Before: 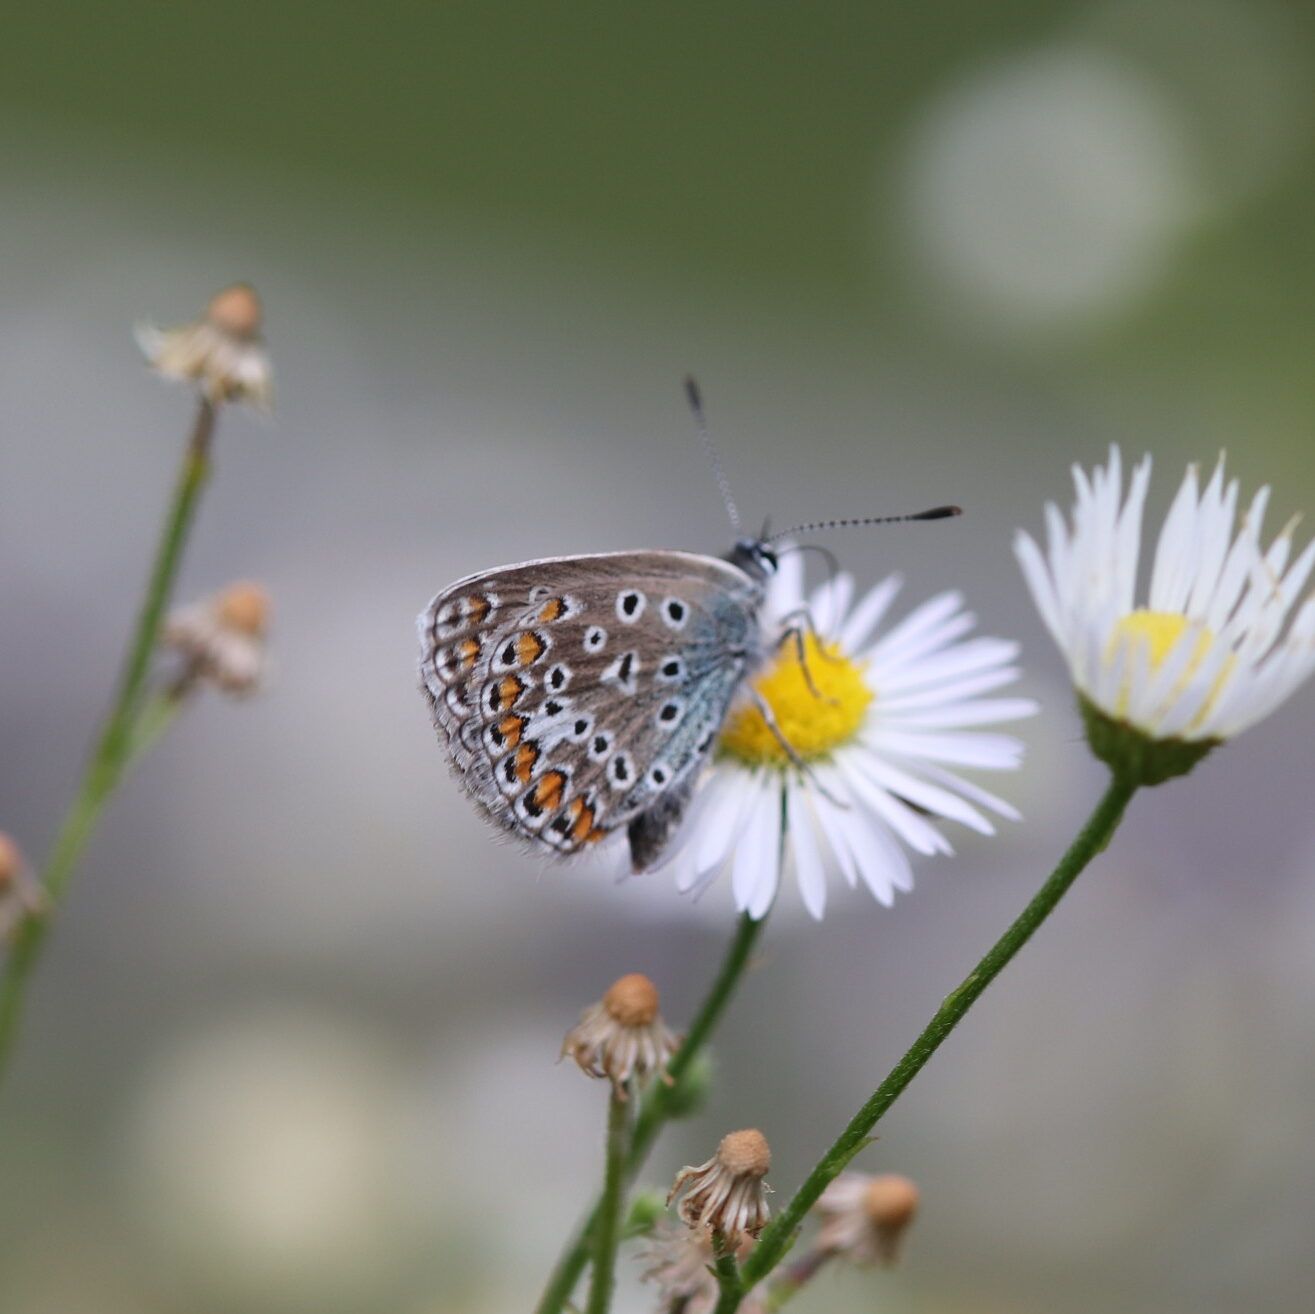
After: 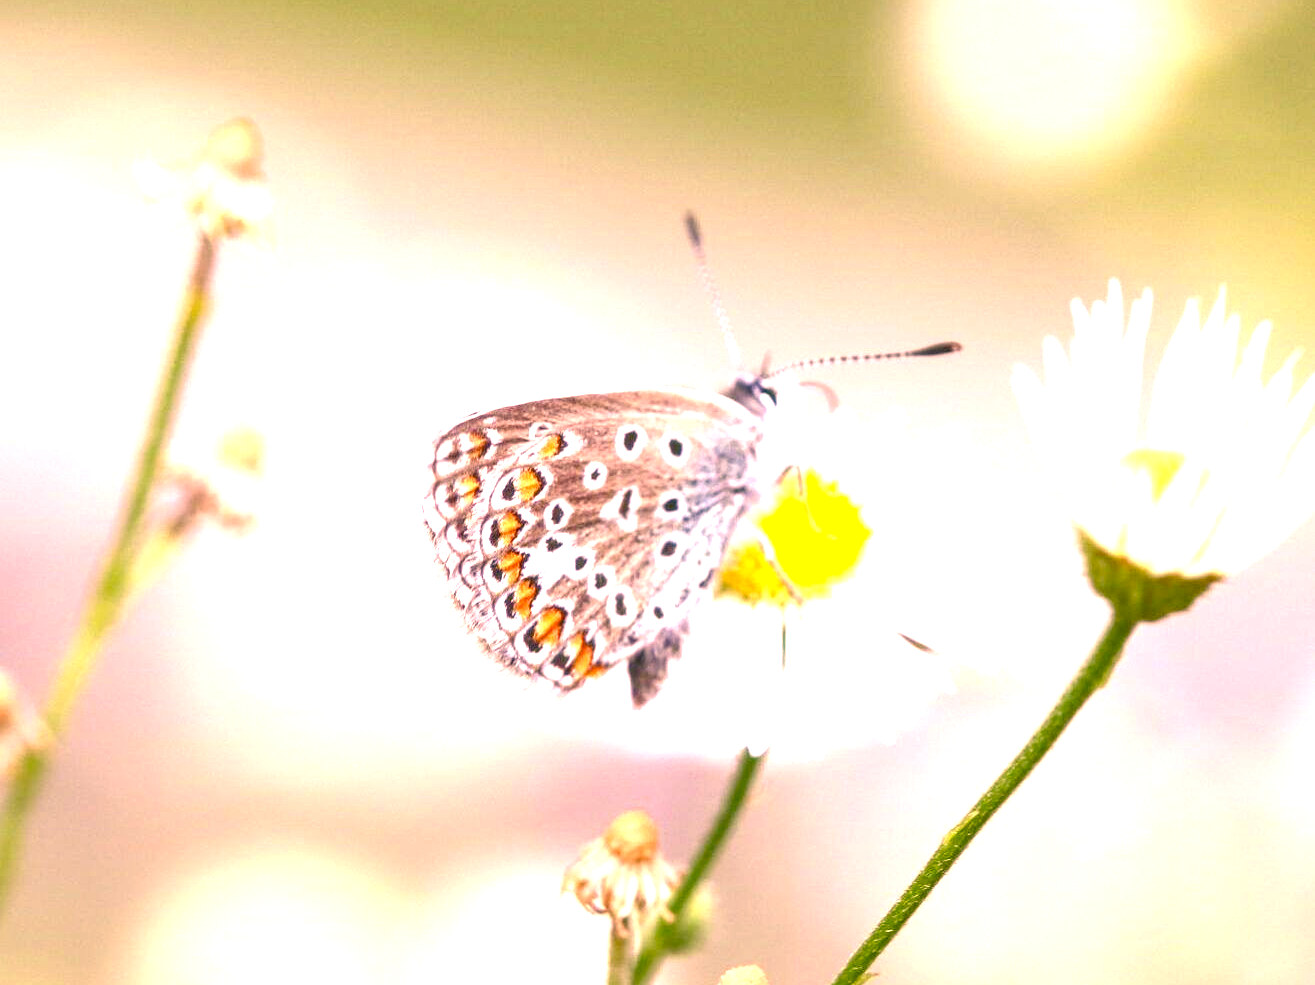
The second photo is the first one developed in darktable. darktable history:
white balance: red 0.988, blue 1.017
contrast equalizer: y [[0.5, 0.5, 0.468, 0.5, 0.5, 0.5], [0.5 ×6], [0.5 ×6], [0 ×6], [0 ×6]]
exposure: exposure 2.207 EV, compensate highlight preservation false
color balance rgb: perceptual saturation grading › global saturation 20%, perceptual saturation grading › highlights -25%, perceptual saturation grading › shadows 50%
crop and rotate: top 12.5%, bottom 12.5%
local contrast: detail 130%
tone equalizer: on, module defaults
color correction: highlights a* 21.88, highlights b* 22.25
